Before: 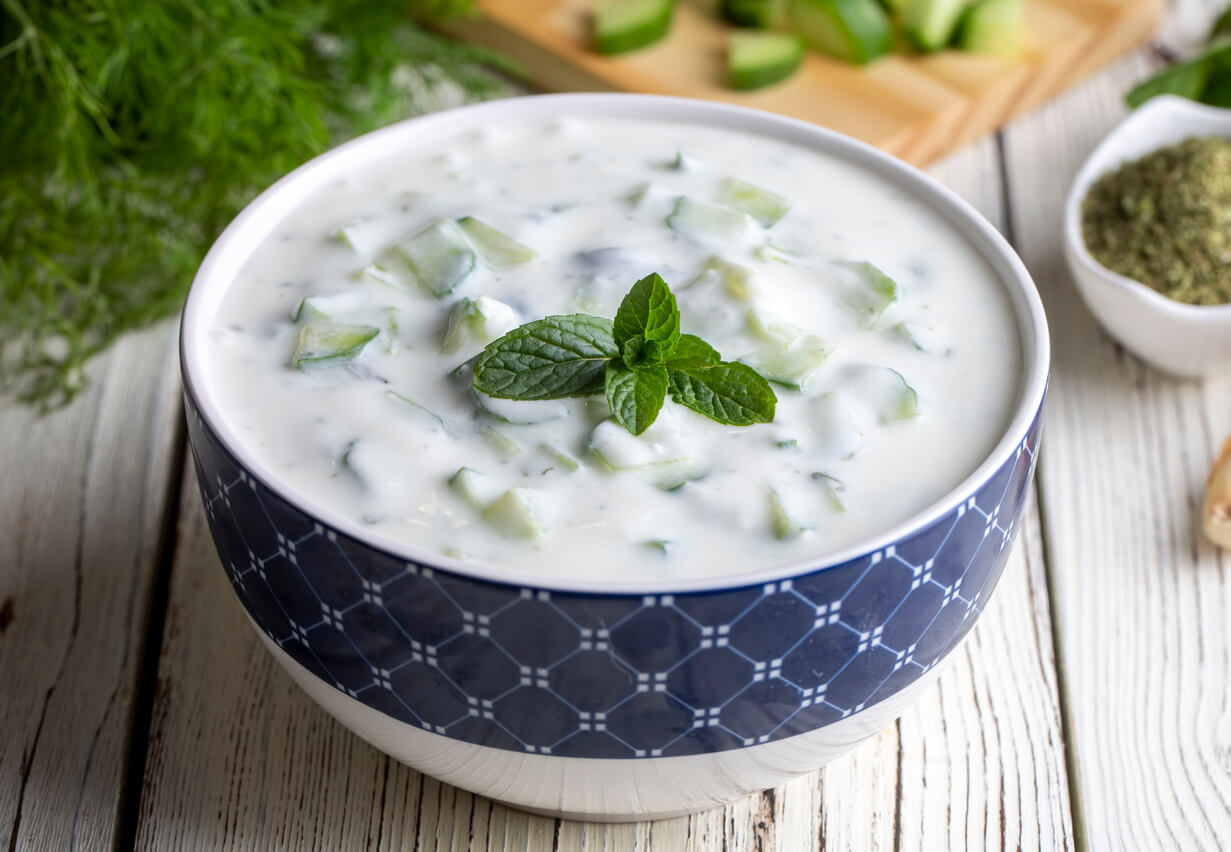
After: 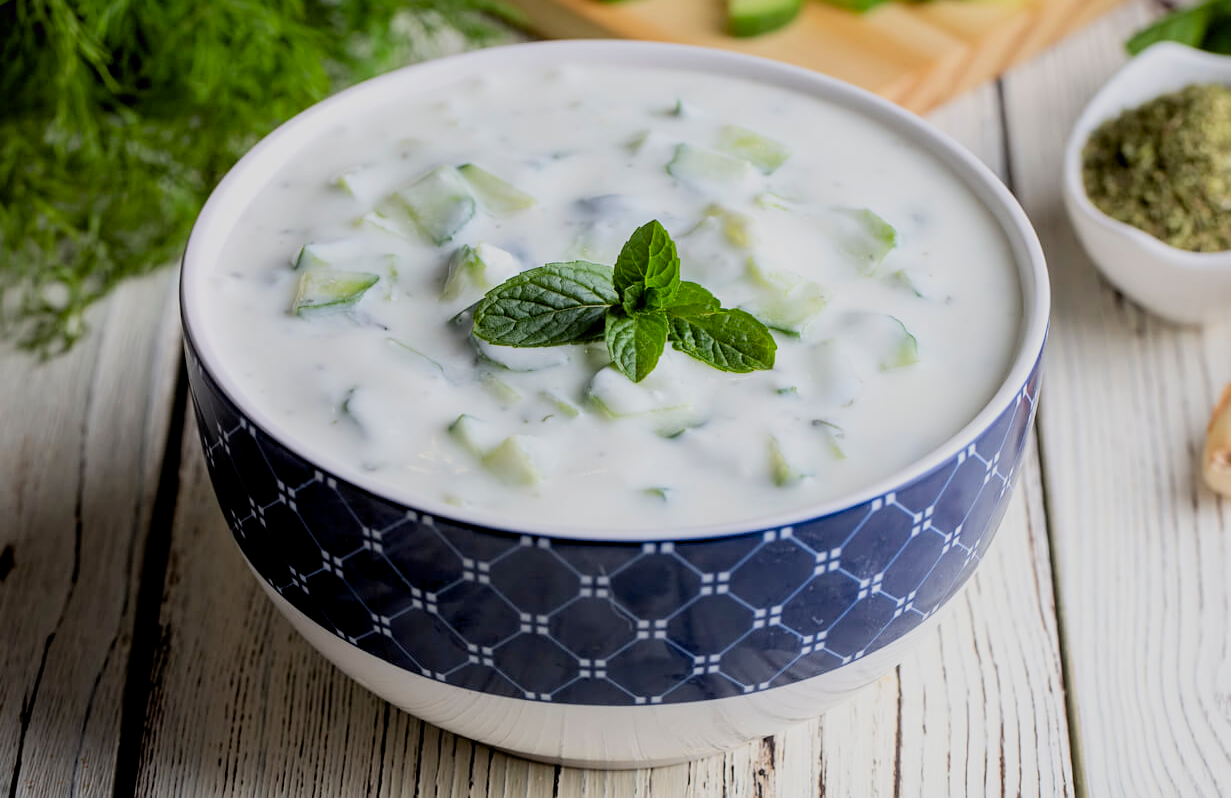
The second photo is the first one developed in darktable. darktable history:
exposure: black level correction 0.009, exposure 0.119 EV, compensate highlight preservation false
filmic rgb: black relative exposure -7.82 EV, white relative exposure 4.29 EV, hardness 3.86, color science v6 (2022)
crop and rotate: top 6.25%
sharpen: amount 0.2
